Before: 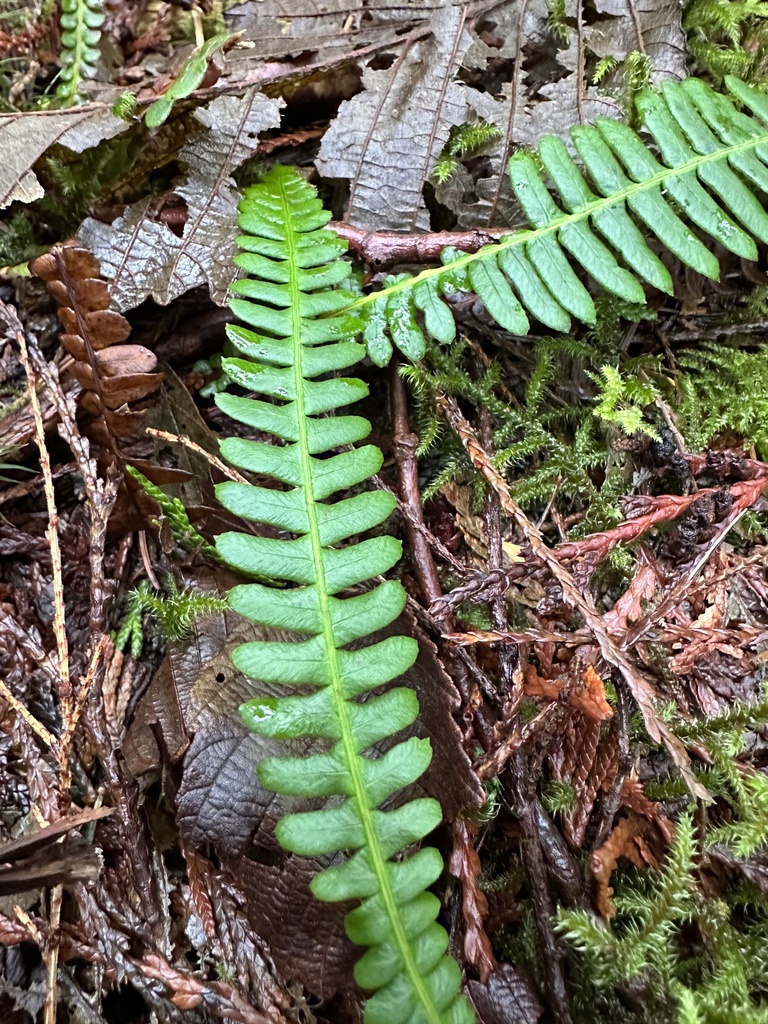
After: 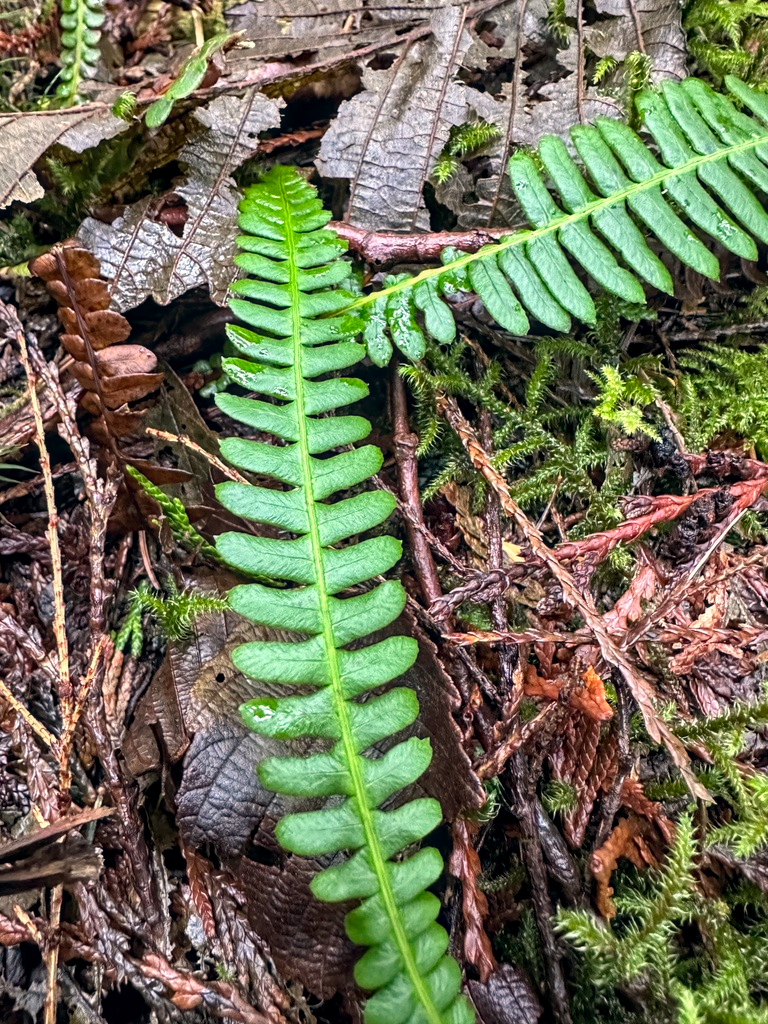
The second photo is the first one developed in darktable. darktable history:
local contrast: detail 130%
base curve: curves: ch0 [(0, 0) (0.989, 0.992)], preserve colors average RGB
color correction: highlights a* 5.45, highlights b* 5.32, shadows a* -4.21, shadows b* -5.23
